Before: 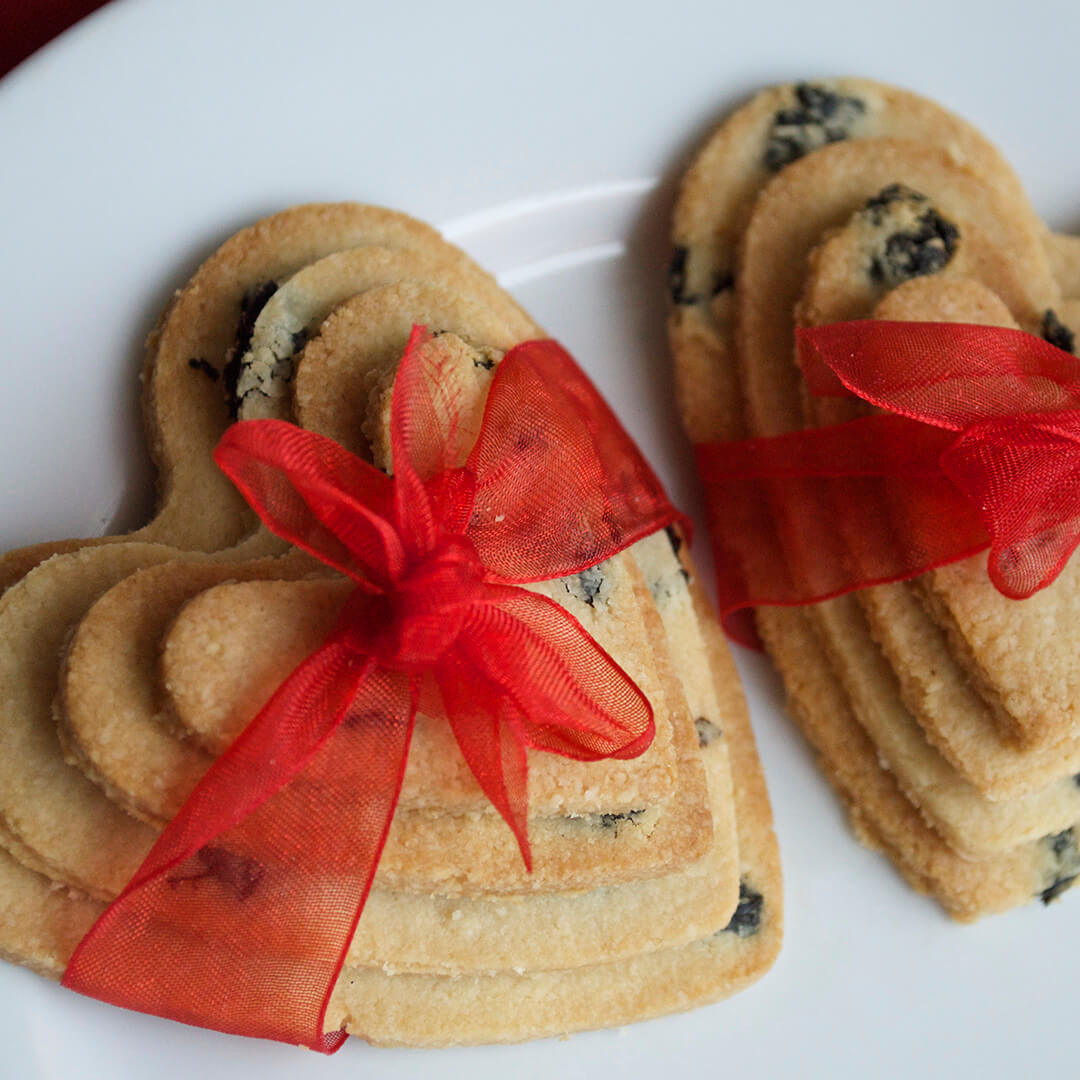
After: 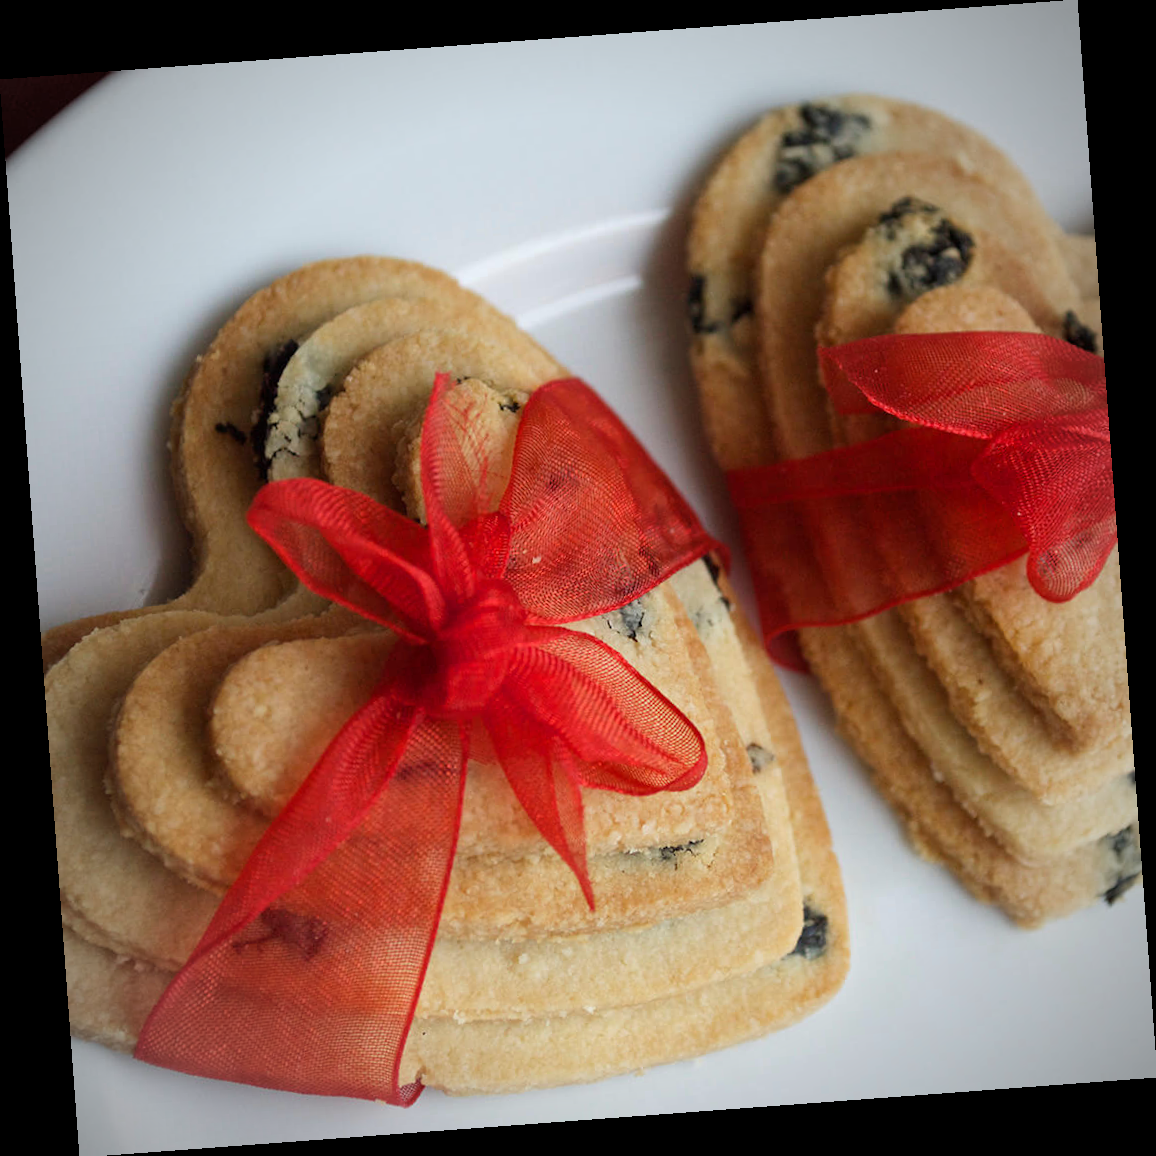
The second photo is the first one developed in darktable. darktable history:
vignetting: automatic ratio true
rotate and perspective: rotation -4.25°, automatic cropping off
